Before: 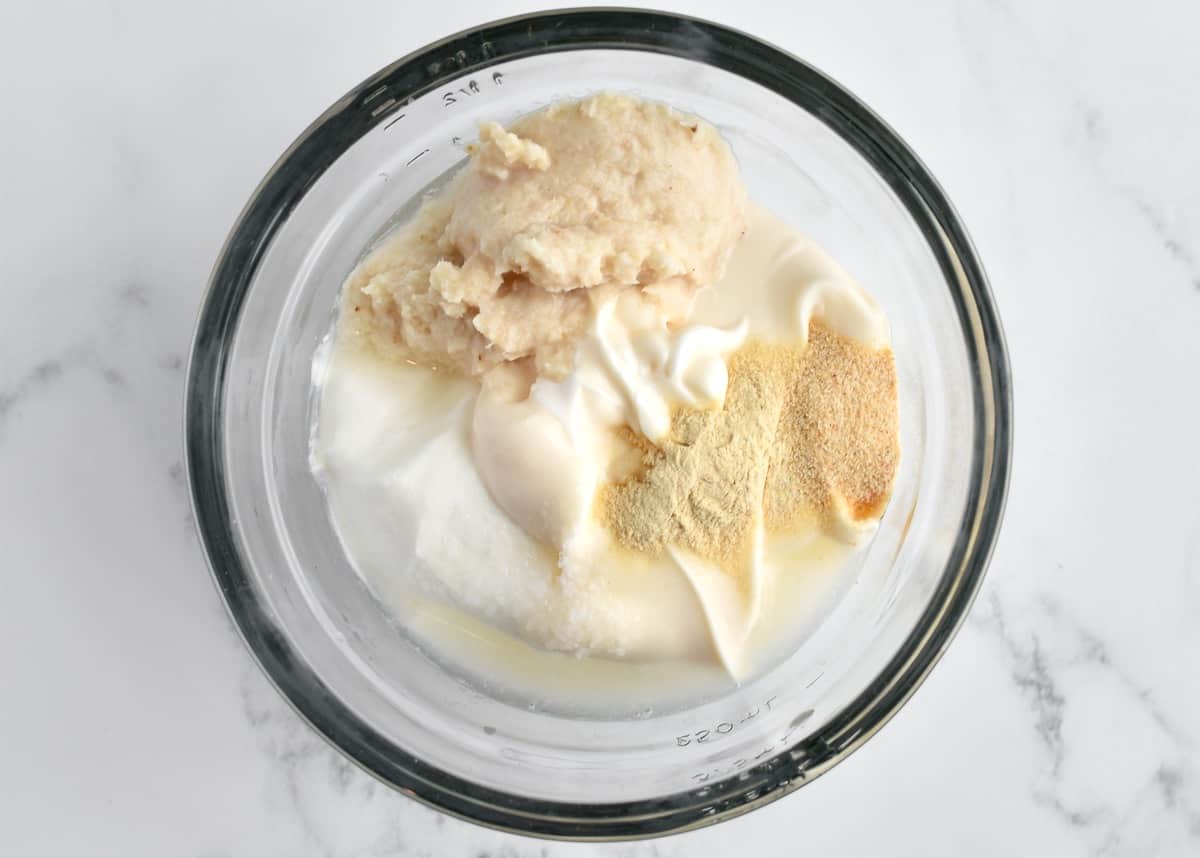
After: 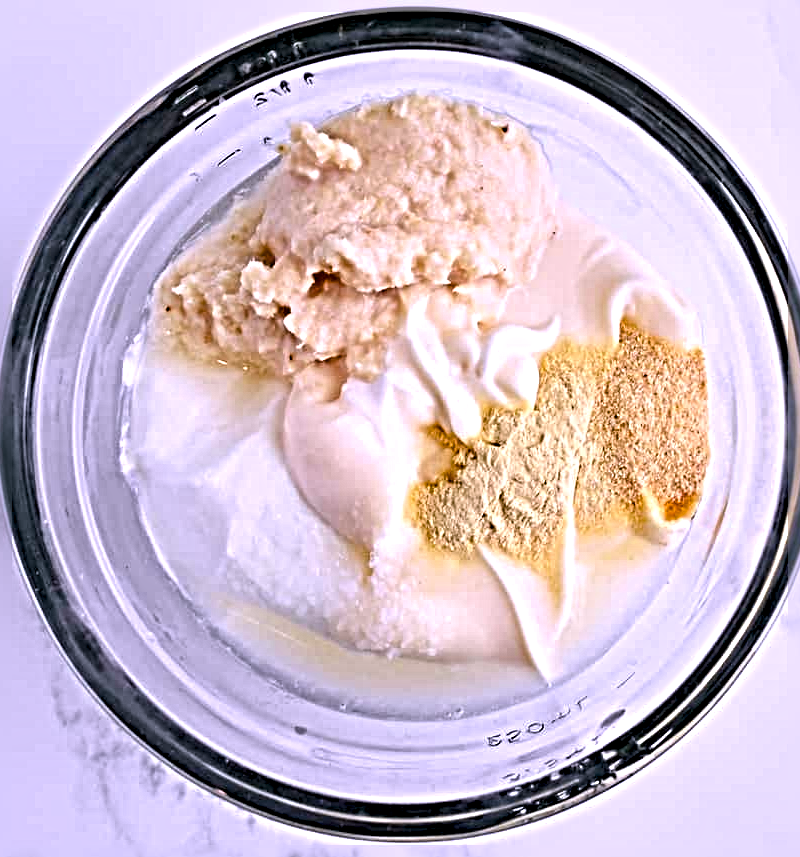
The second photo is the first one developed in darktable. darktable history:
crop and rotate: left 15.754%, right 17.579%
white balance: red 1.042, blue 1.17
sharpen: radius 6.3, amount 1.8, threshold 0
color balance rgb: linear chroma grading › global chroma 15%, perceptual saturation grading › global saturation 30%
